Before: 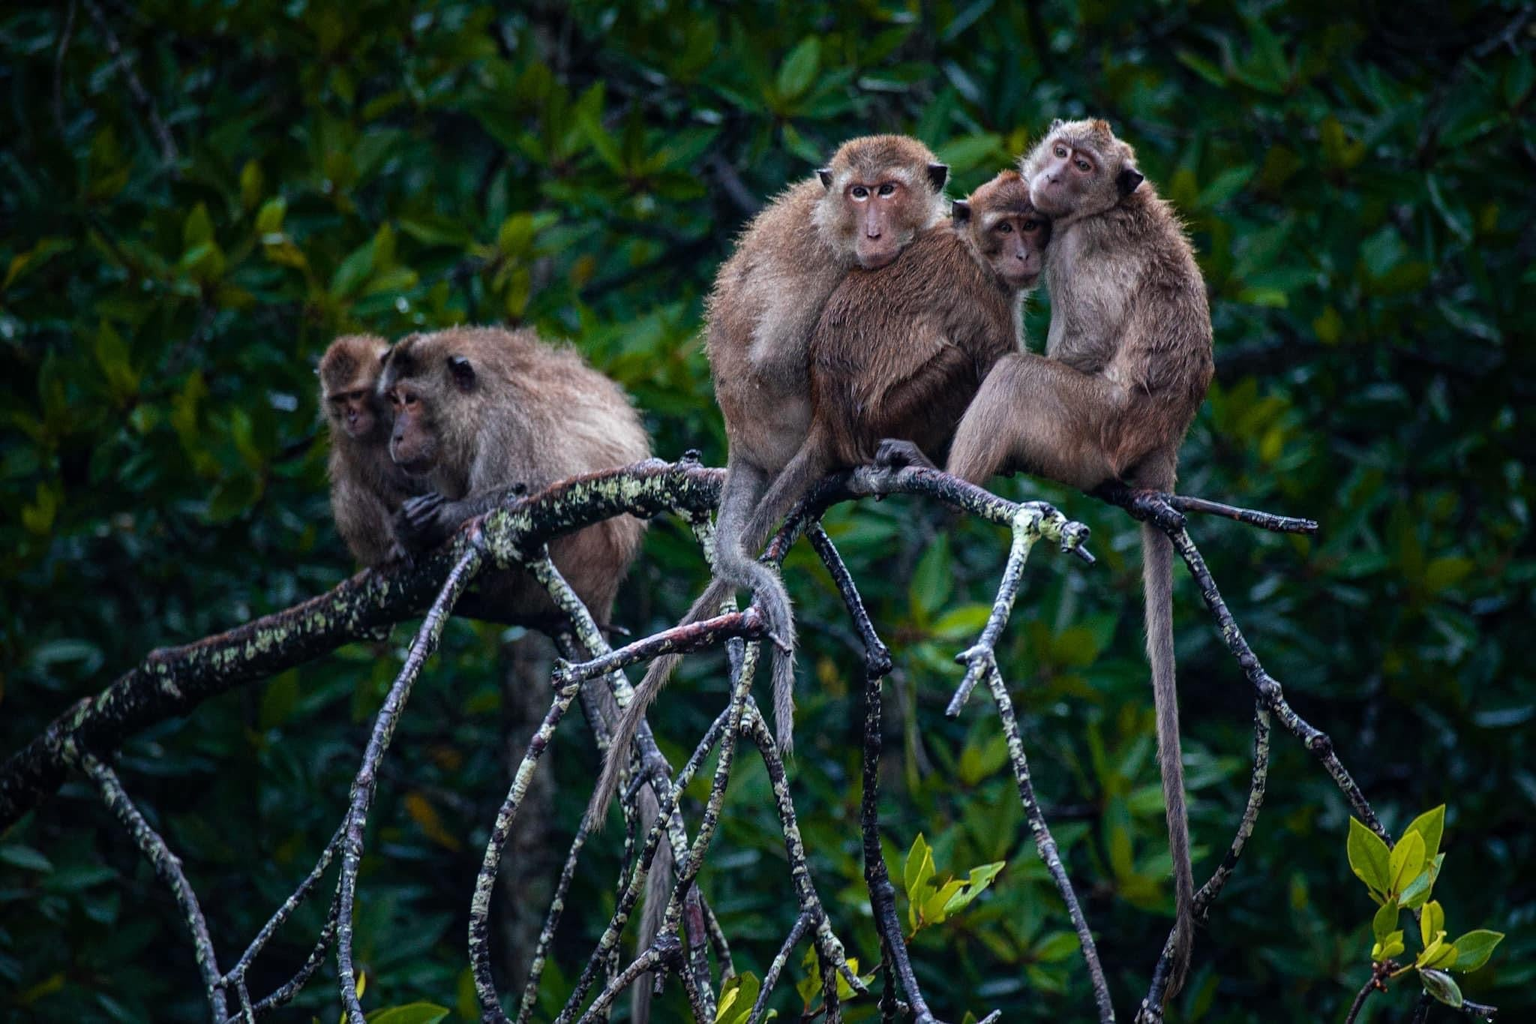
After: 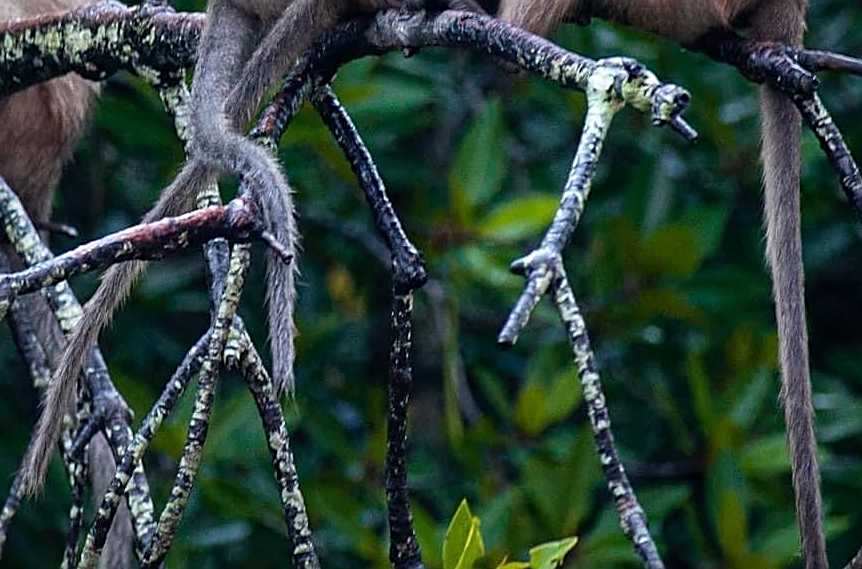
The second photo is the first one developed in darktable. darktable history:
crop: left 37.278%, top 44.83%, right 20.593%, bottom 13.44%
sharpen: amount 0.536
